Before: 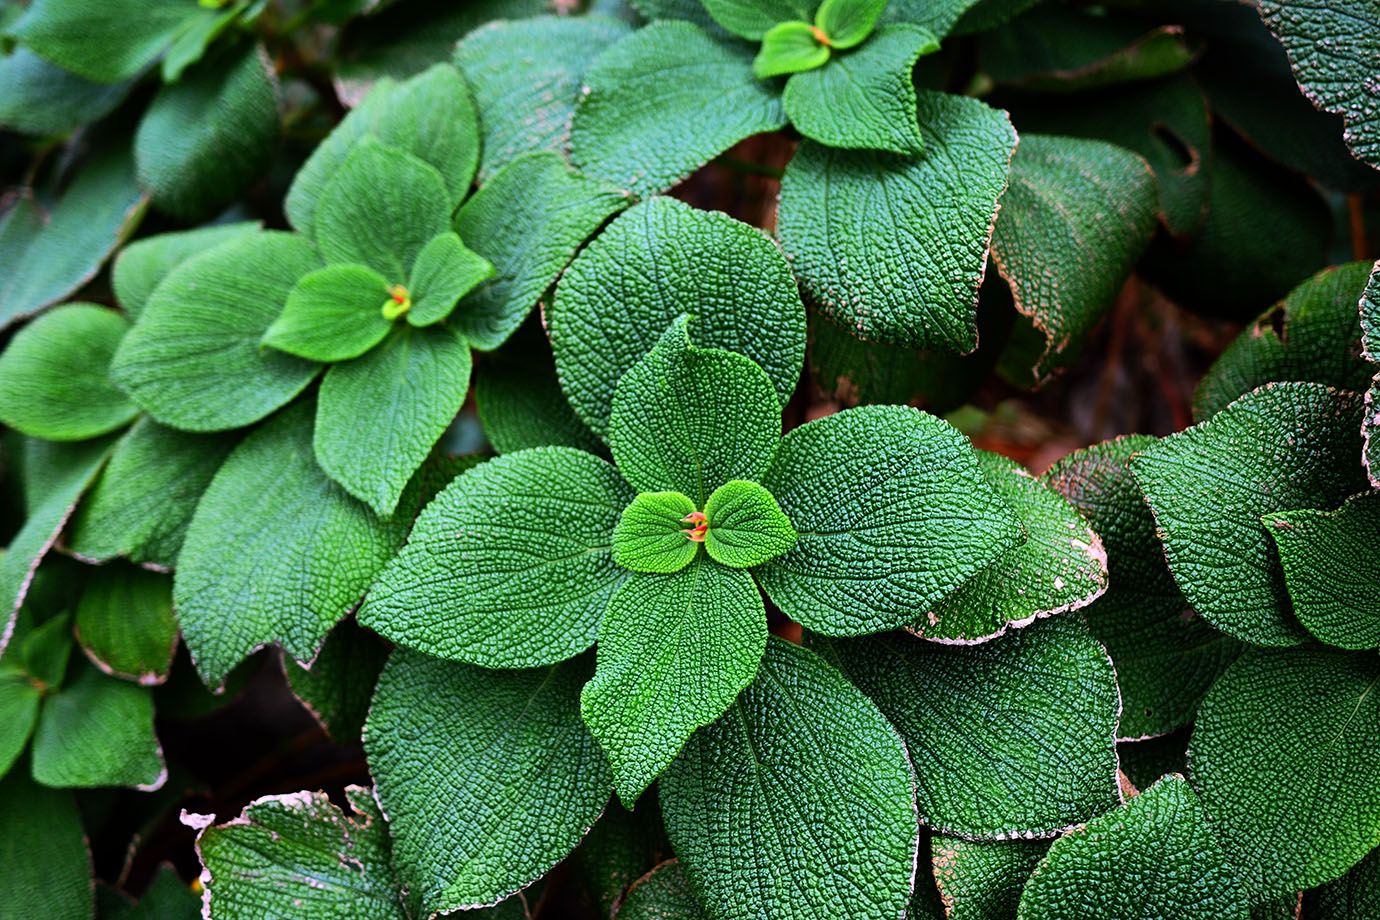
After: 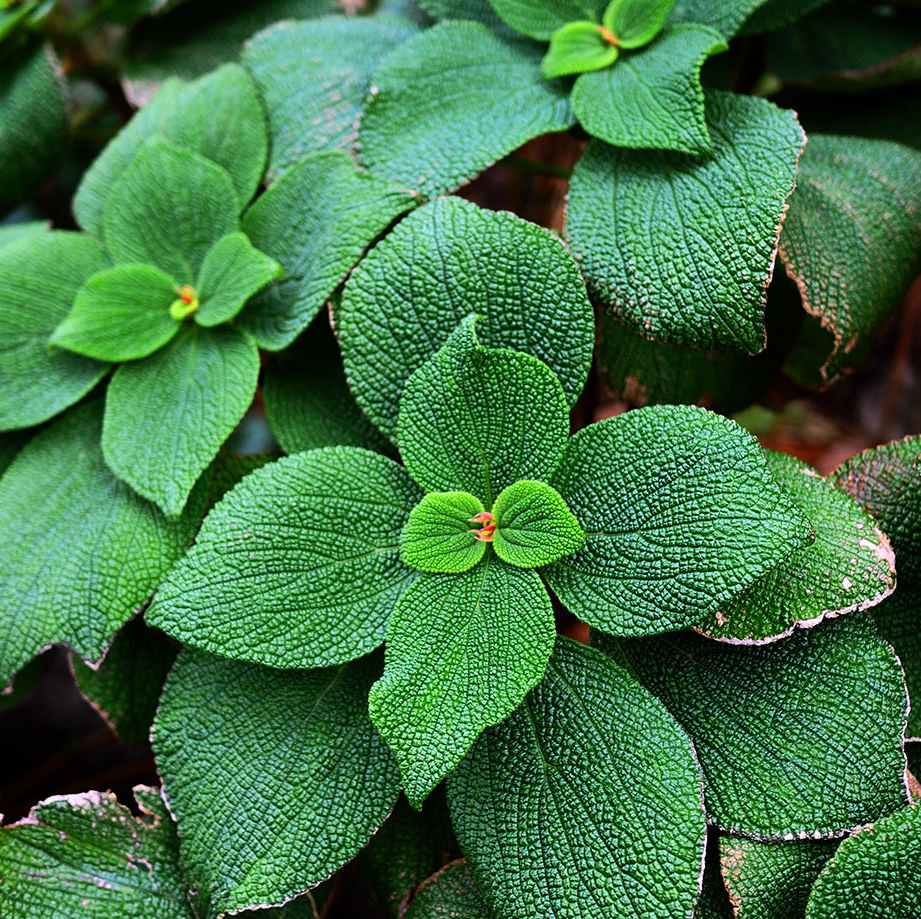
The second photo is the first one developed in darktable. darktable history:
crop and rotate: left 15.432%, right 17.827%
